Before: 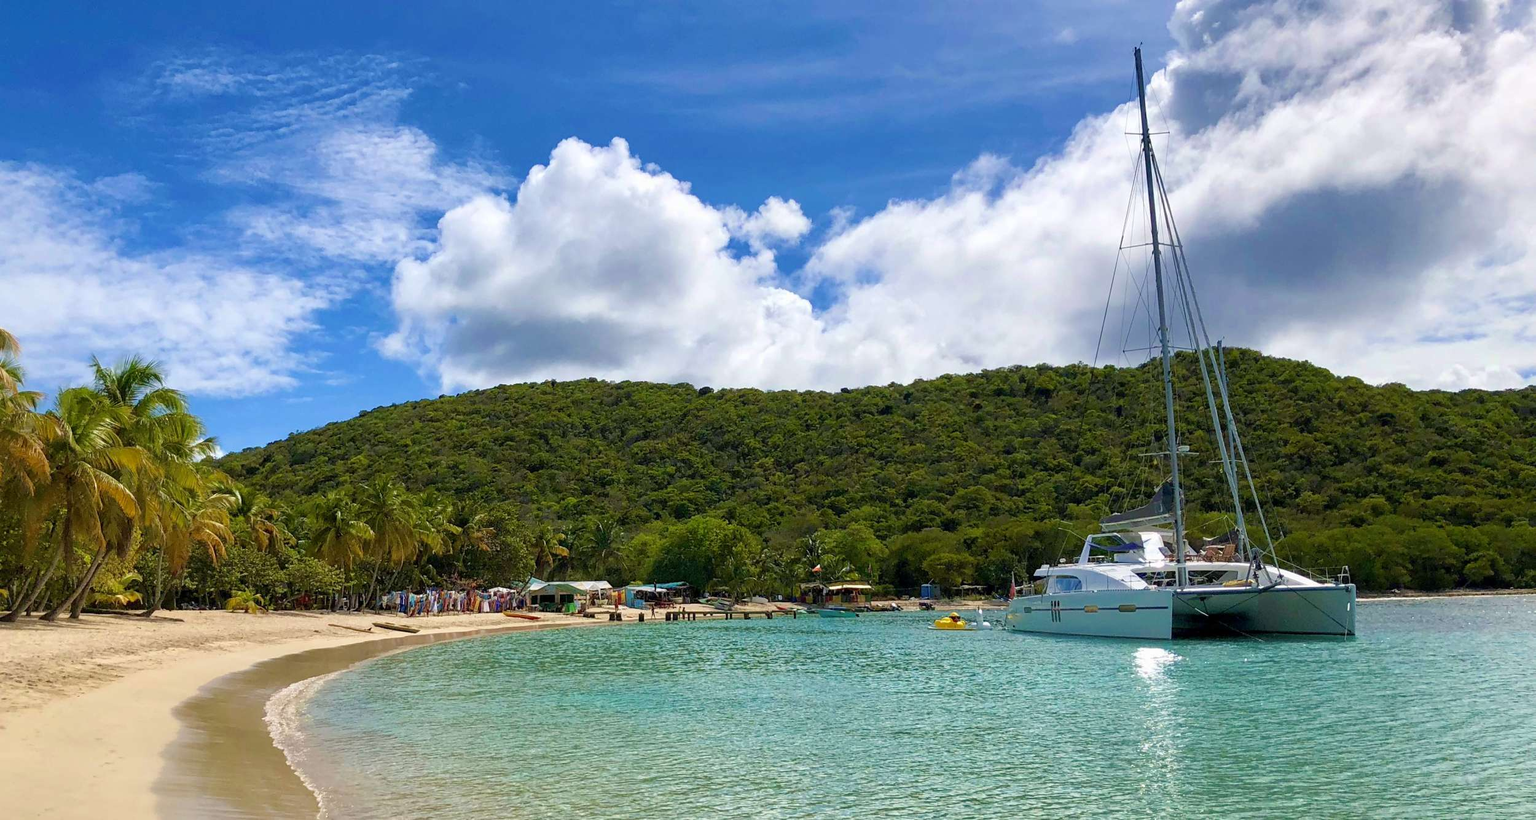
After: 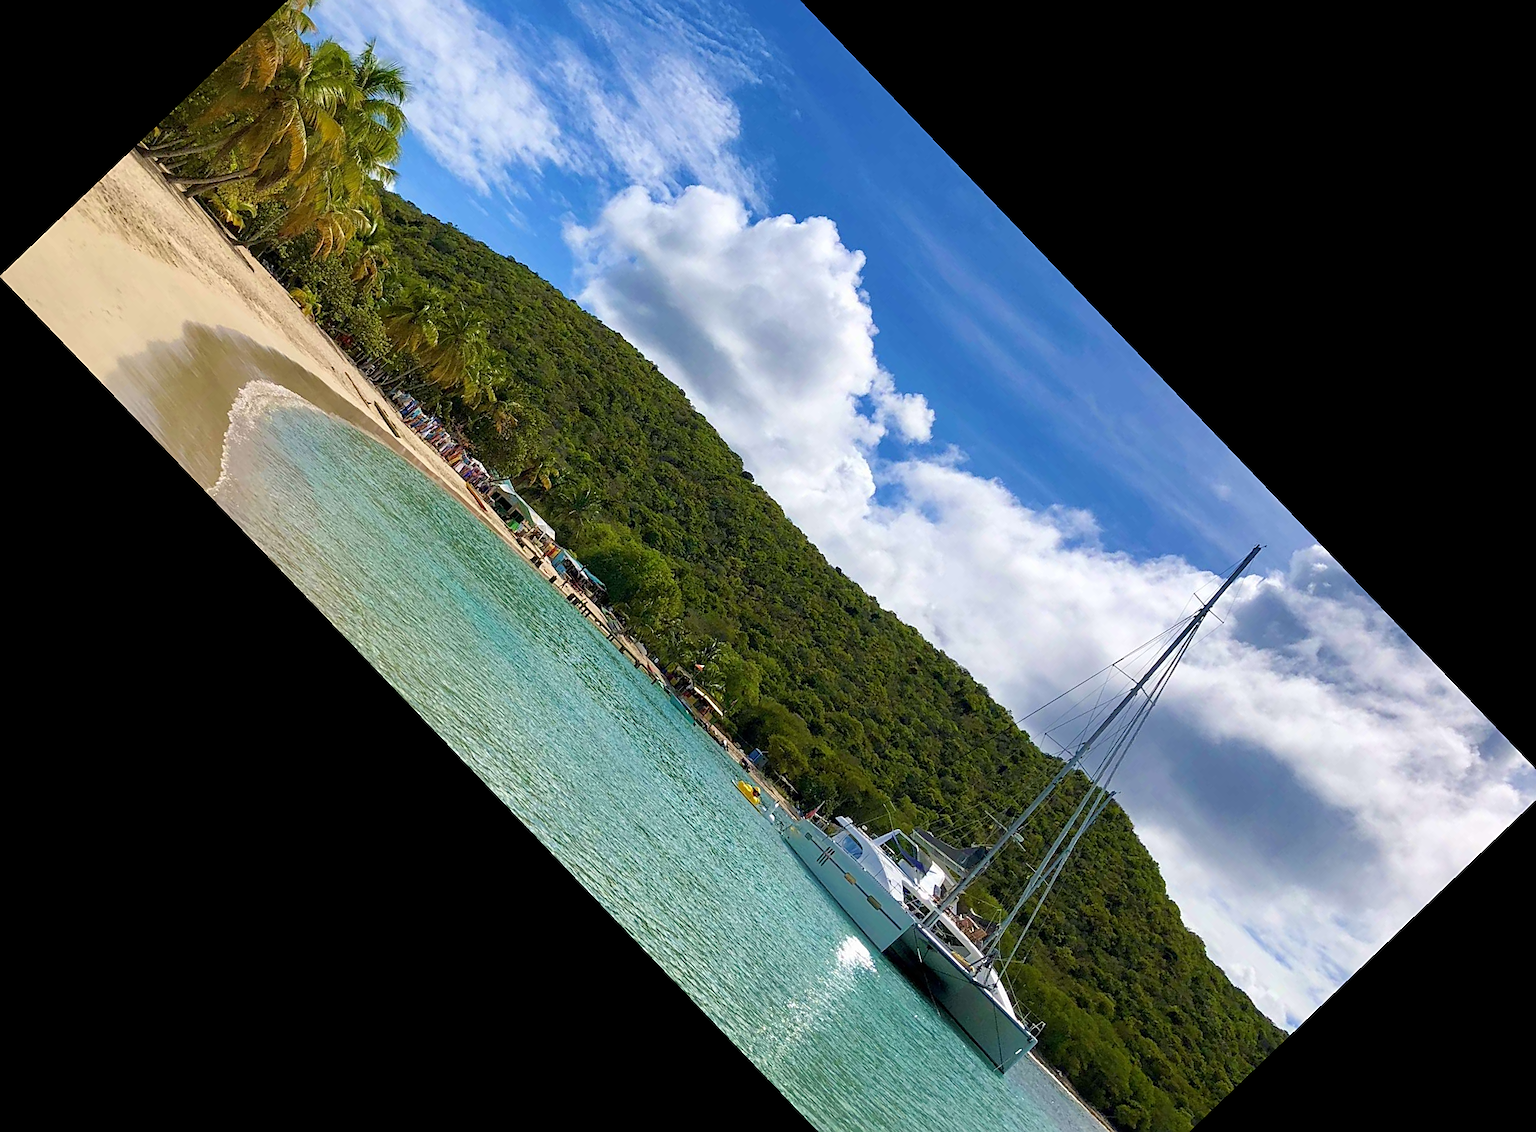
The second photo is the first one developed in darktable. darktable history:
sharpen: on, module defaults
white balance: emerald 1
crop and rotate: angle -46.26°, top 16.234%, right 0.912%, bottom 11.704%
